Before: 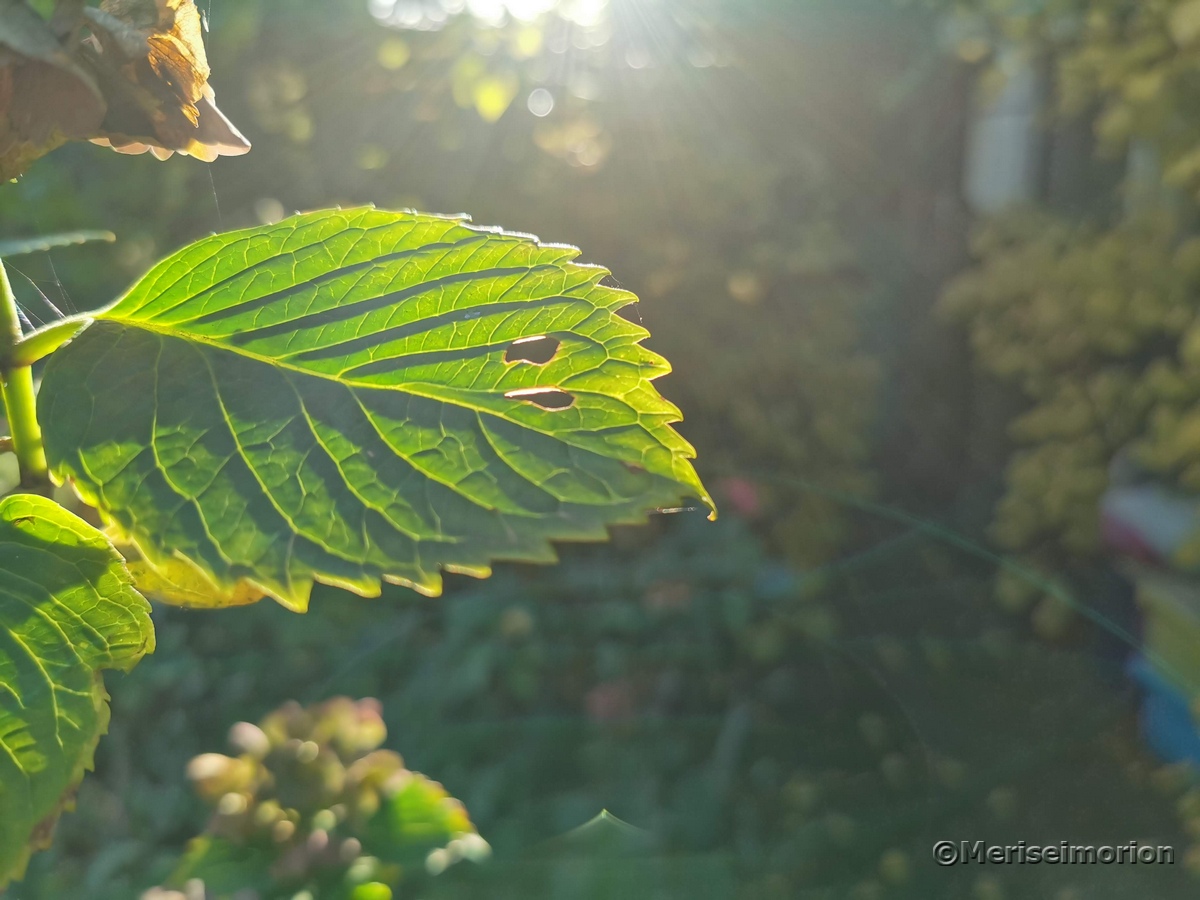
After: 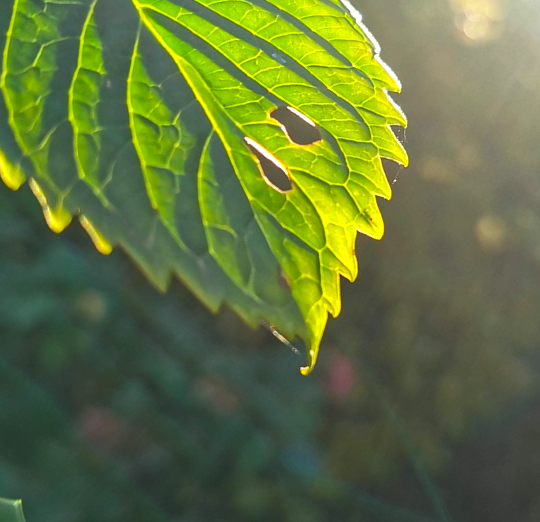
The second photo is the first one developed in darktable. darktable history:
crop and rotate: angle -45.25°, top 16.529%, right 0.971%, bottom 11.652%
color balance rgb: perceptual saturation grading › global saturation 29.837%, perceptual brilliance grading › global brilliance 14.399%, perceptual brilliance grading › shadows -35.377%, global vibrance 9.564%
